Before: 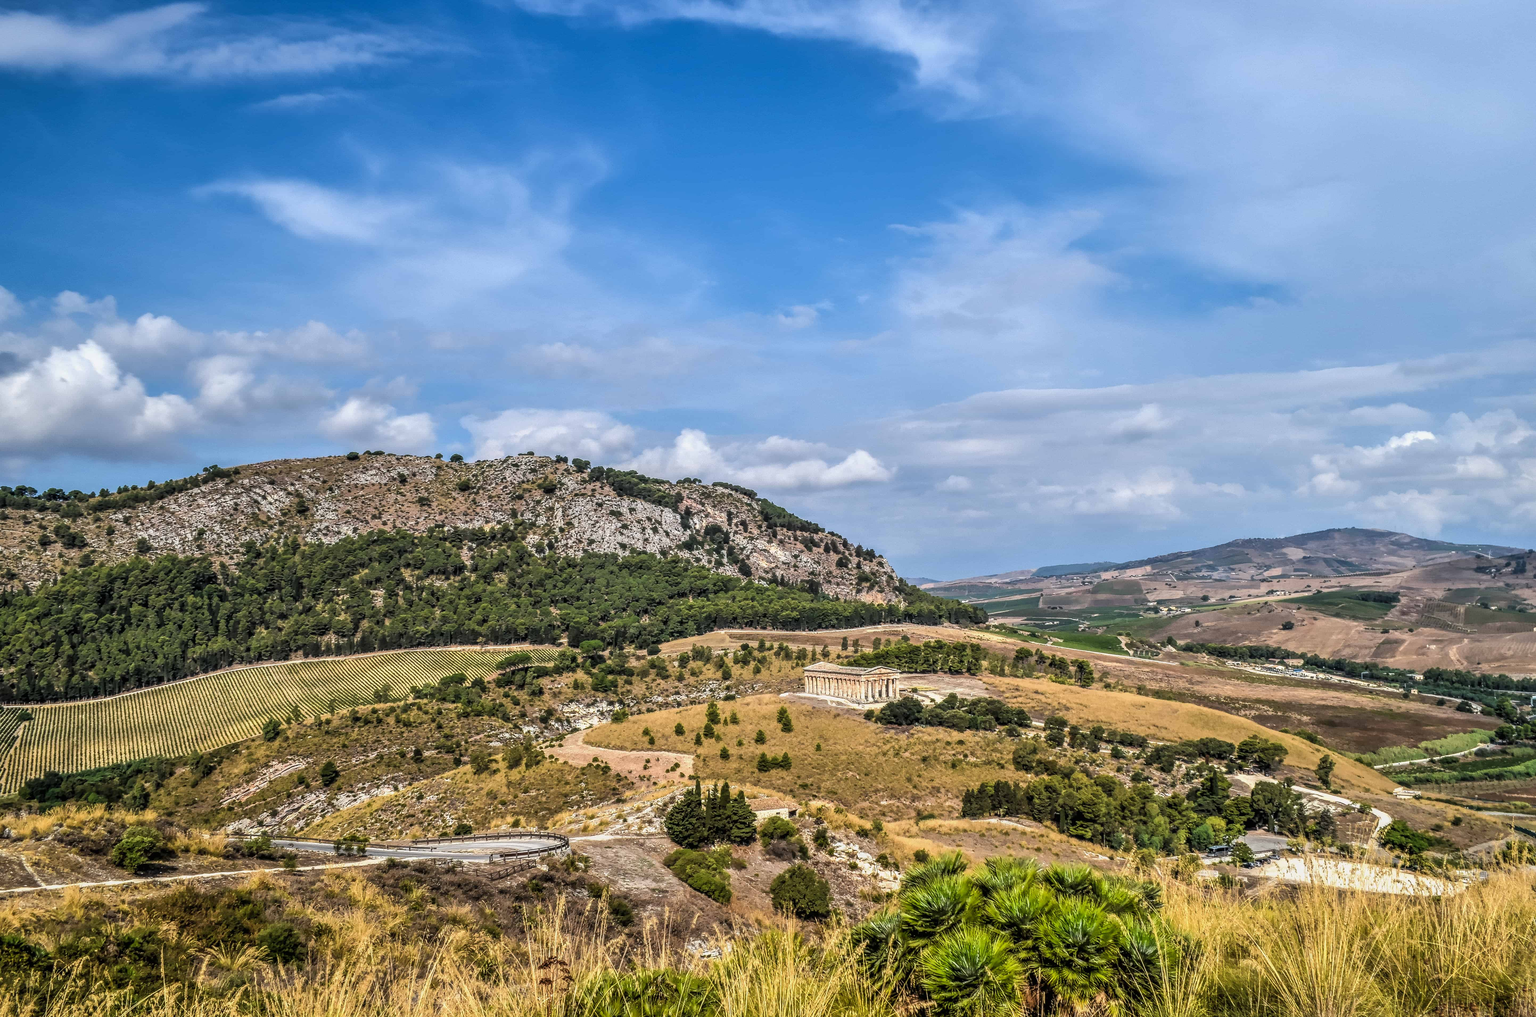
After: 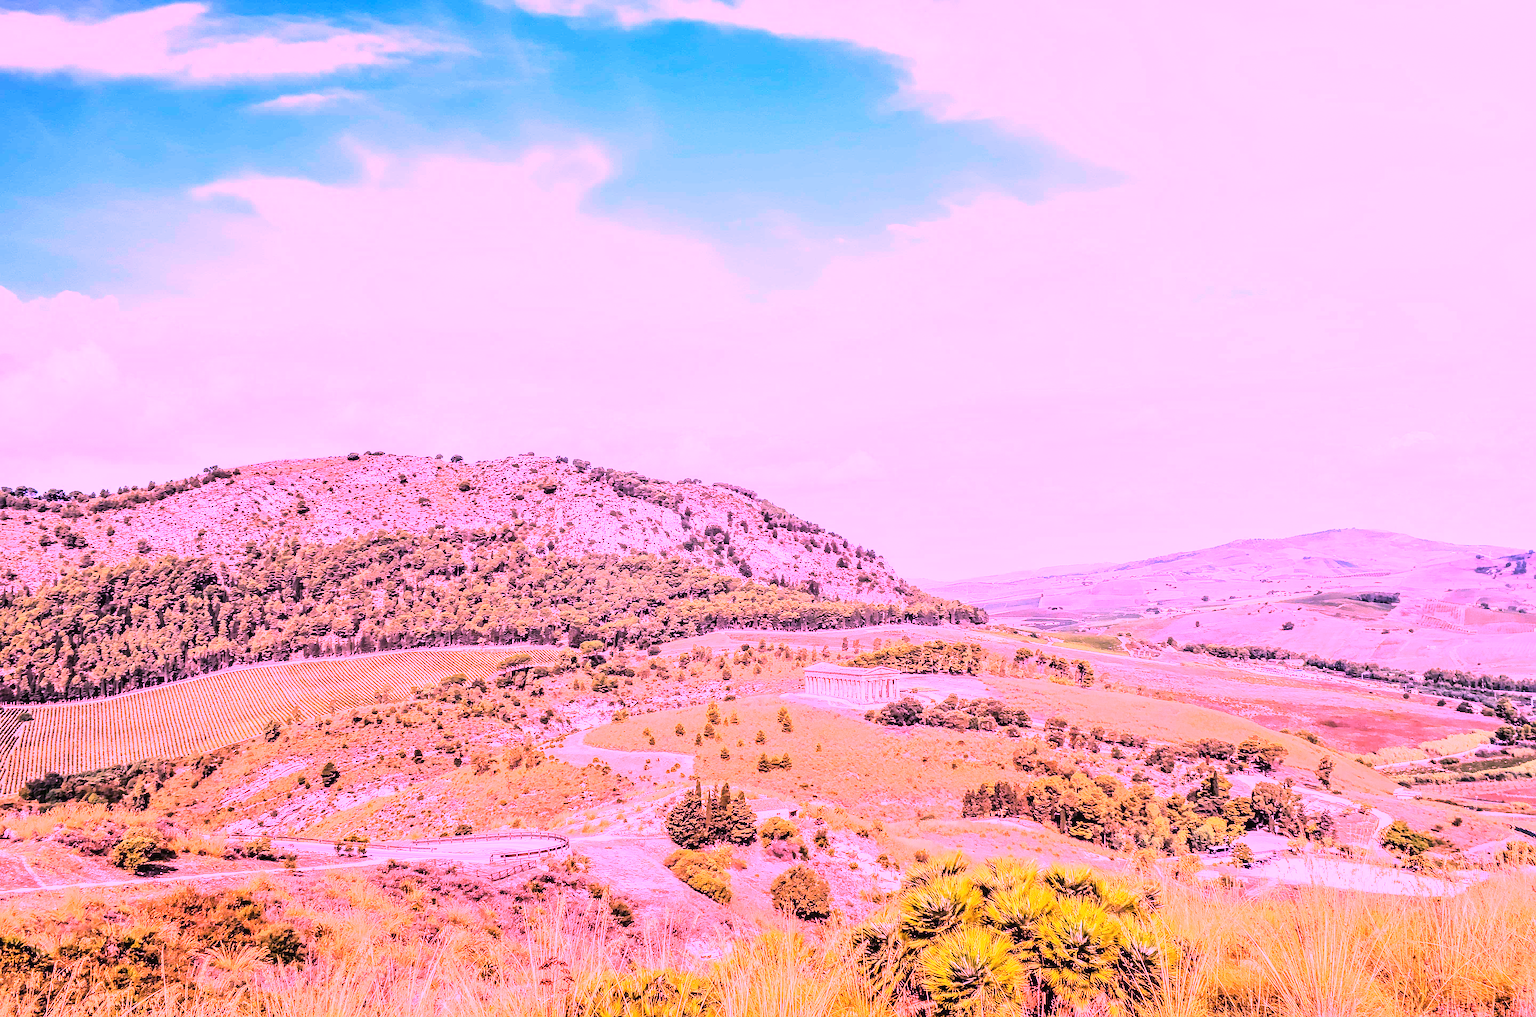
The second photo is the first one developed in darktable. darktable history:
white balance: red 2.012, blue 1.687
sharpen: on, module defaults
base curve: curves: ch0 [(0, 0) (0.028, 0.03) (0.121, 0.232) (0.46, 0.748) (0.859, 0.968) (1, 1)]
exposure: black level correction 0, exposure 0.877 EV, compensate exposure bias true, compensate highlight preservation false | blend: blend mode normal, opacity 100%; mask: uniform (no mask)
